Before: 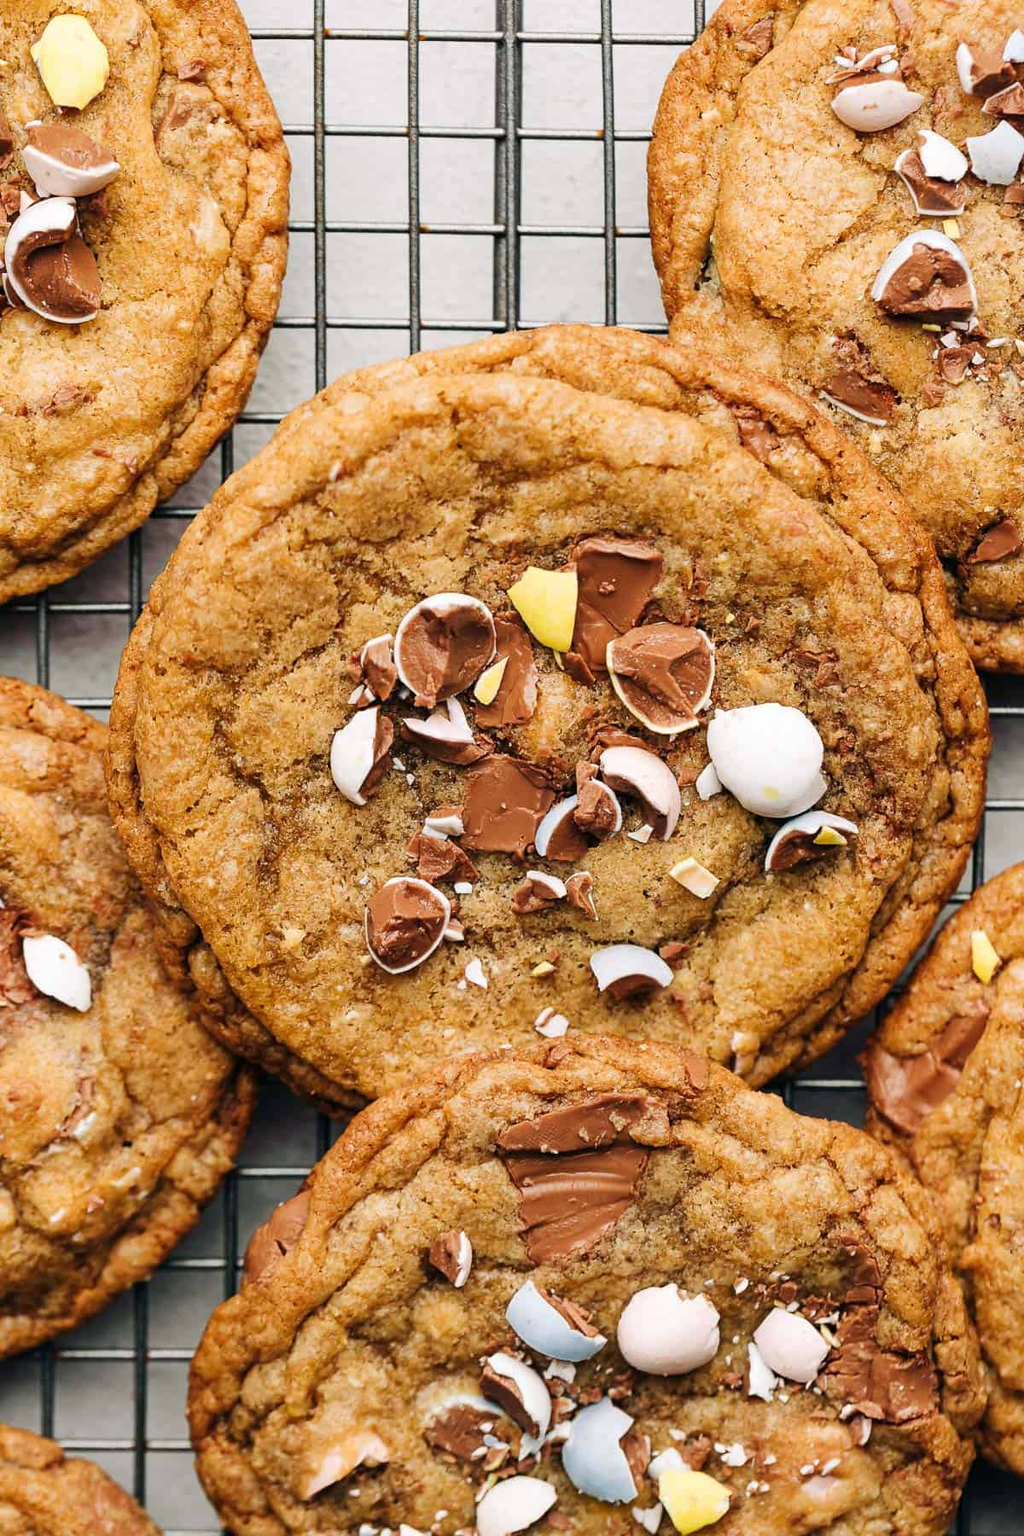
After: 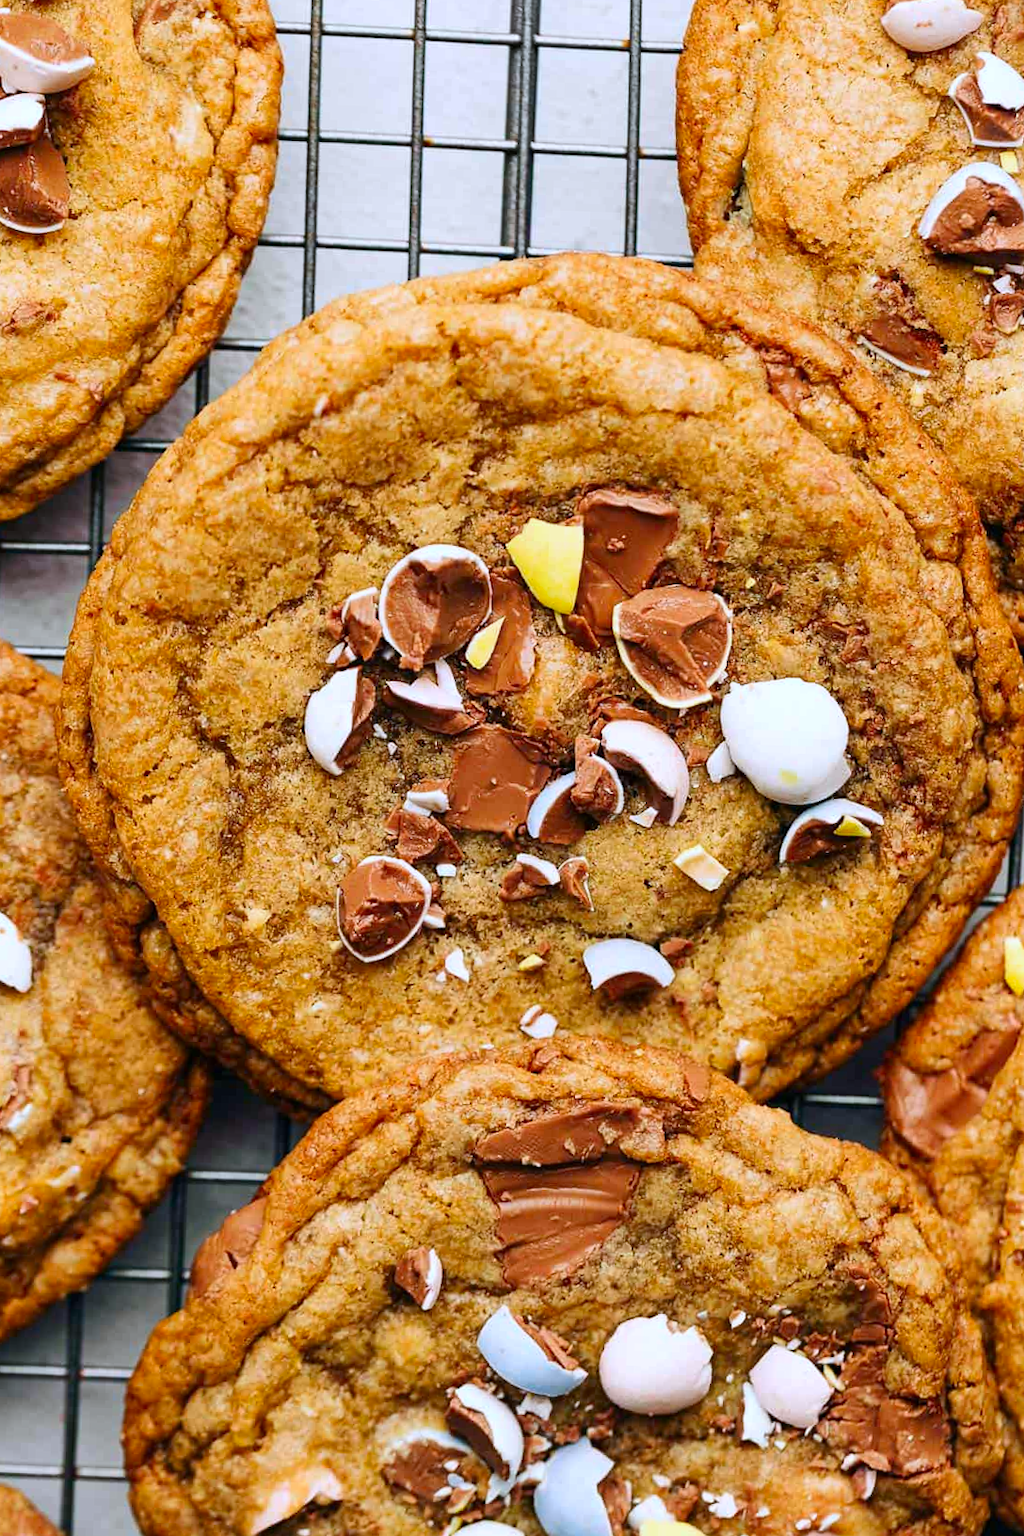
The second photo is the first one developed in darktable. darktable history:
white balance: red 0.954, blue 1.079
crop and rotate: angle -1.96°, left 3.097%, top 4.154%, right 1.586%, bottom 0.529%
contrast brightness saturation: contrast 0.09, saturation 0.28
